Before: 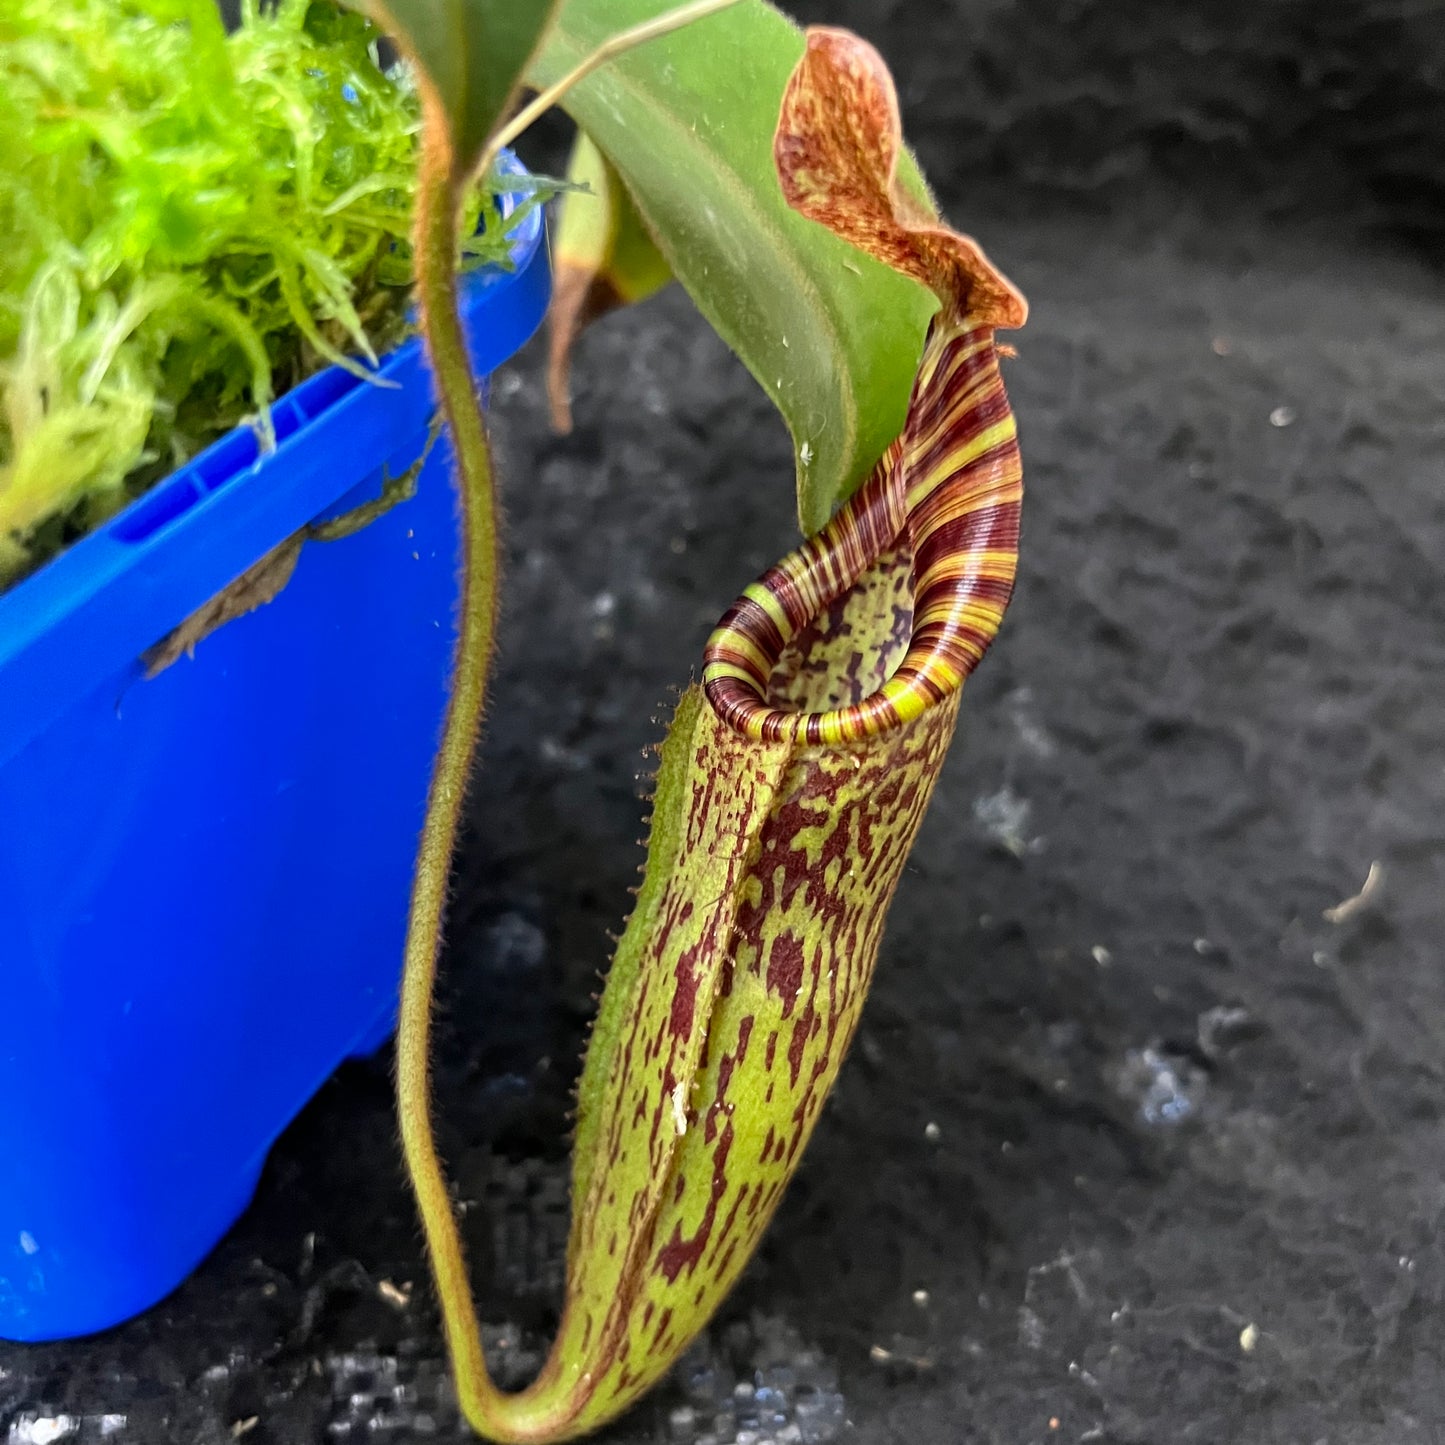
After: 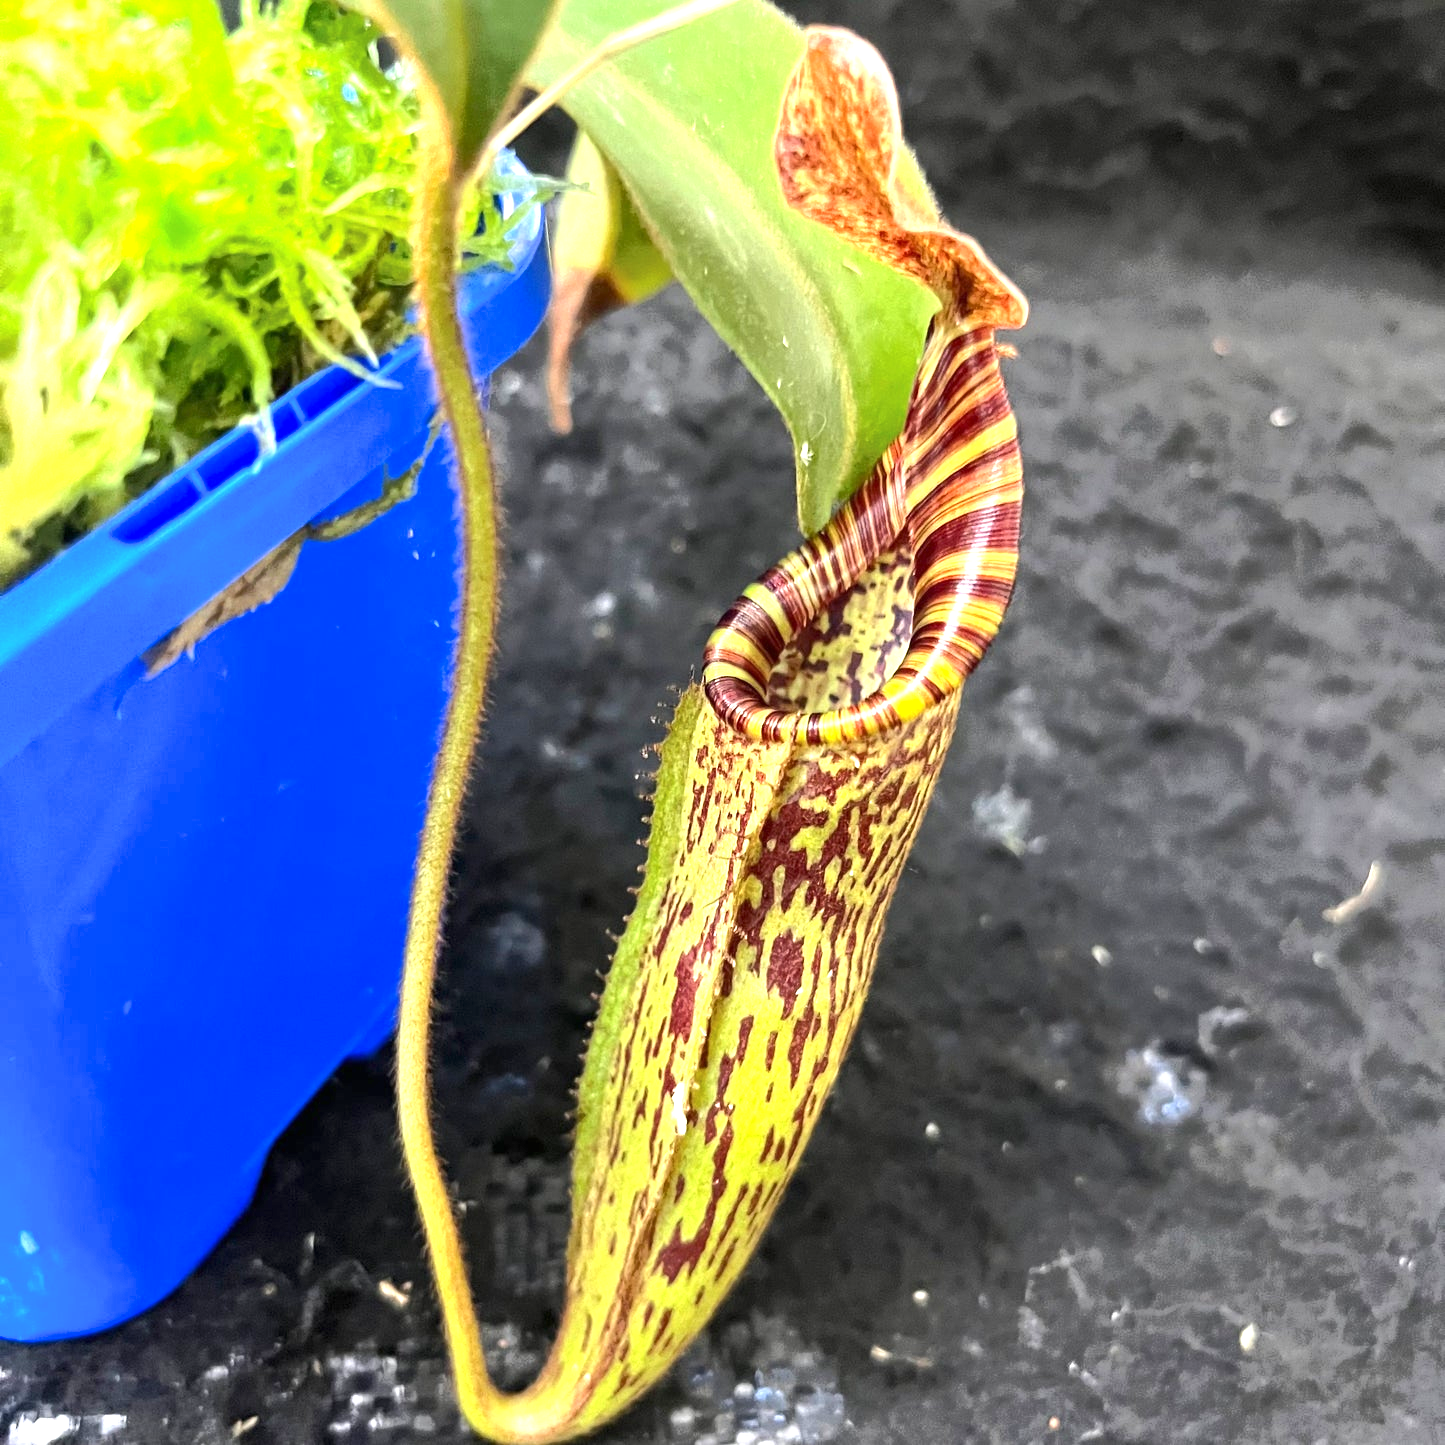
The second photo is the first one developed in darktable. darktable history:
tone curve: curves: ch0 [(0, 0) (0.003, 0.003) (0.011, 0.011) (0.025, 0.024) (0.044, 0.043) (0.069, 0.068) (0.1, 0.097) (0.136, 0.133) (0.177, 0.173) (0.224, 0.219) (0.277, 0.271) (0.335, 0.327) (0.399, 0.39) (0.468, 0.457) (0.543, 0.582) (0.623, 0.655) (0.709, 0.734) (0.801, 0.817) (0.898, 0.906) (1, 1)], color space Lab, independent channels, preserve colors none
exposure: black level correction 0, exposure 1.2 EV, compensate exposure bias true, compensate highlight preservation false
